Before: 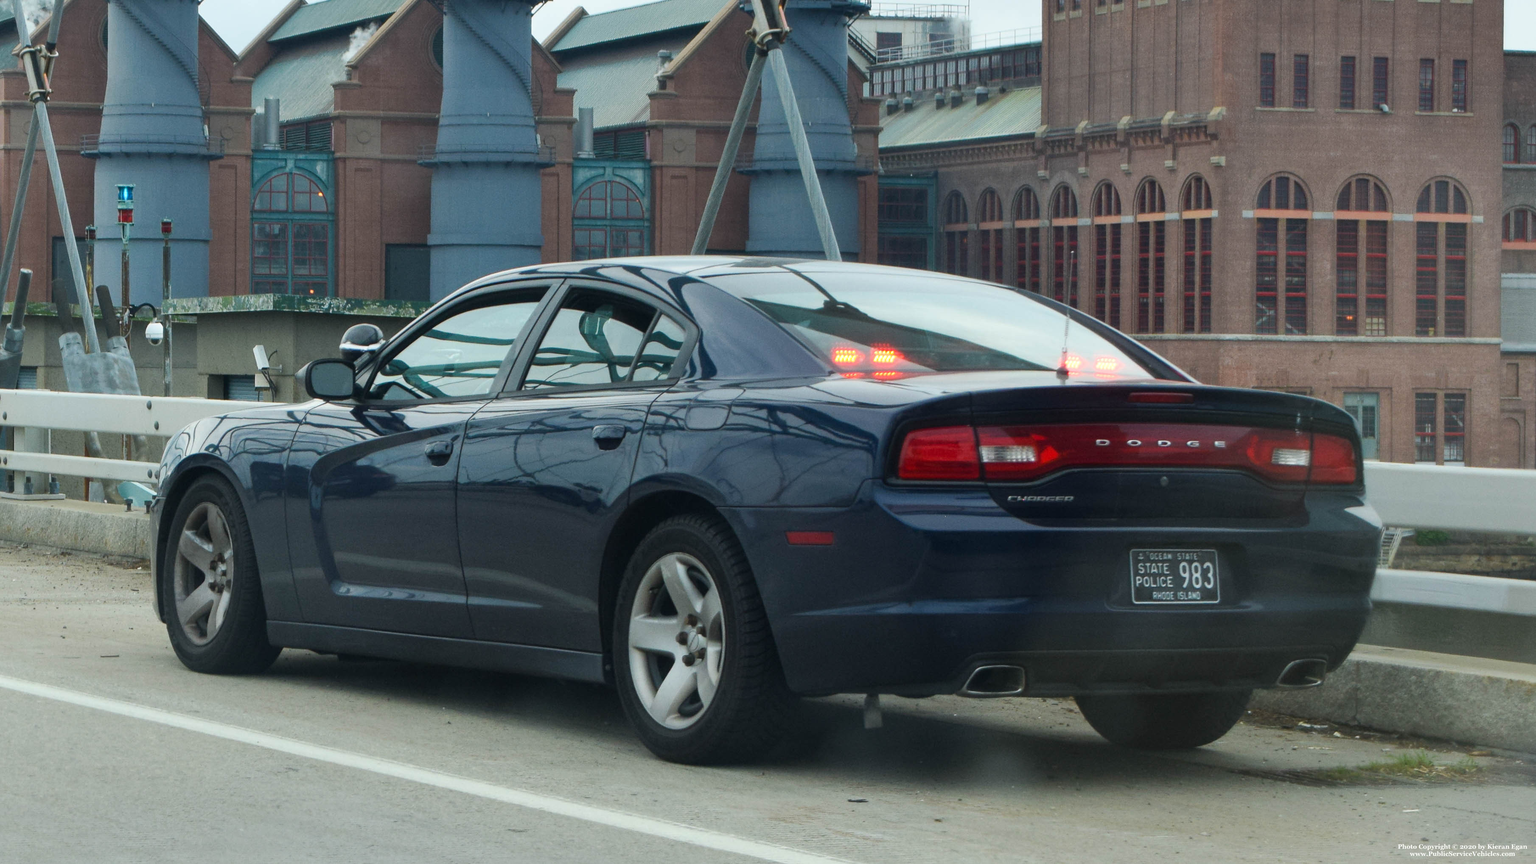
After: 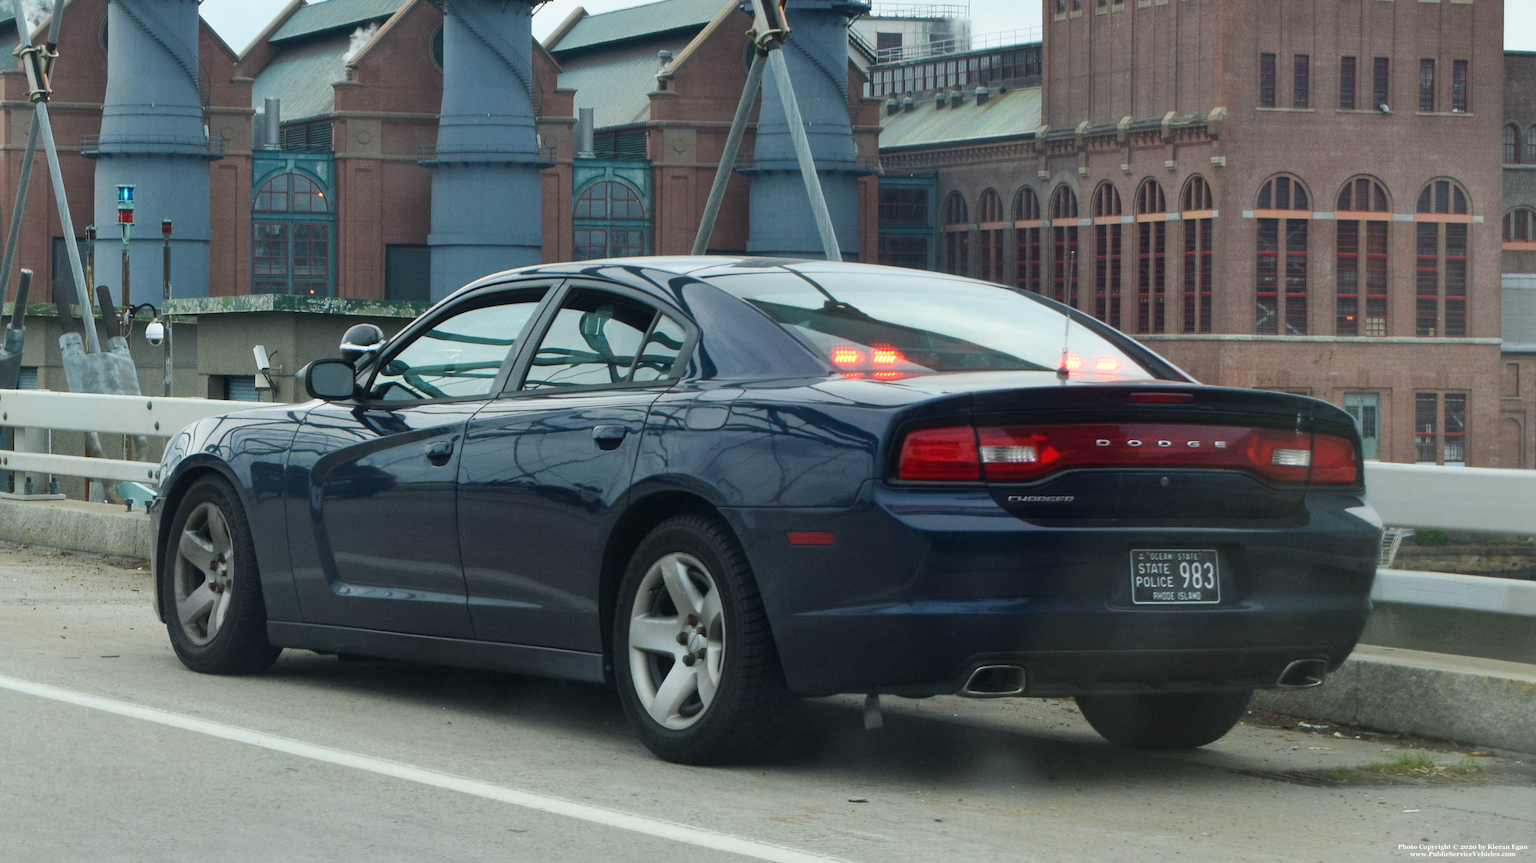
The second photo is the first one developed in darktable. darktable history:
local contrast: mode bilateral grid, contrast 16, coarseness 37, detail 105%, midtone range 0.2
tone equalizer: on, module defaults
